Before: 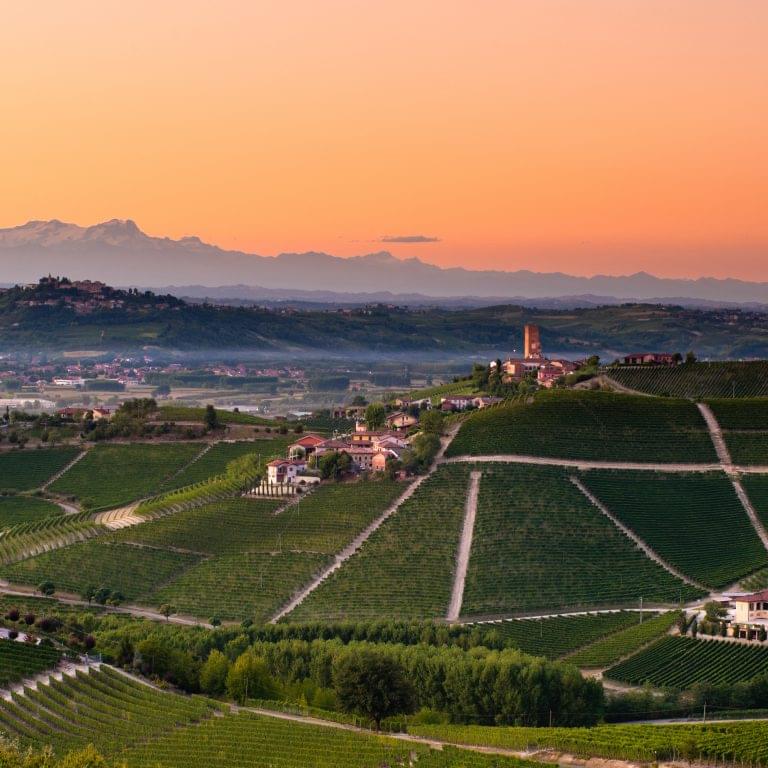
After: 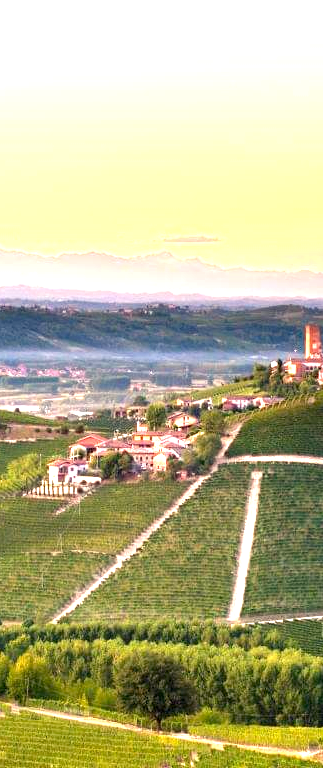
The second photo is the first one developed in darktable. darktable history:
crop: left 28.583%, right 29.231%
white balance: red 1.045, blue 0.932
exposure: black level correction 0.001, exposure 2 EV, compensate highlight preservation false
